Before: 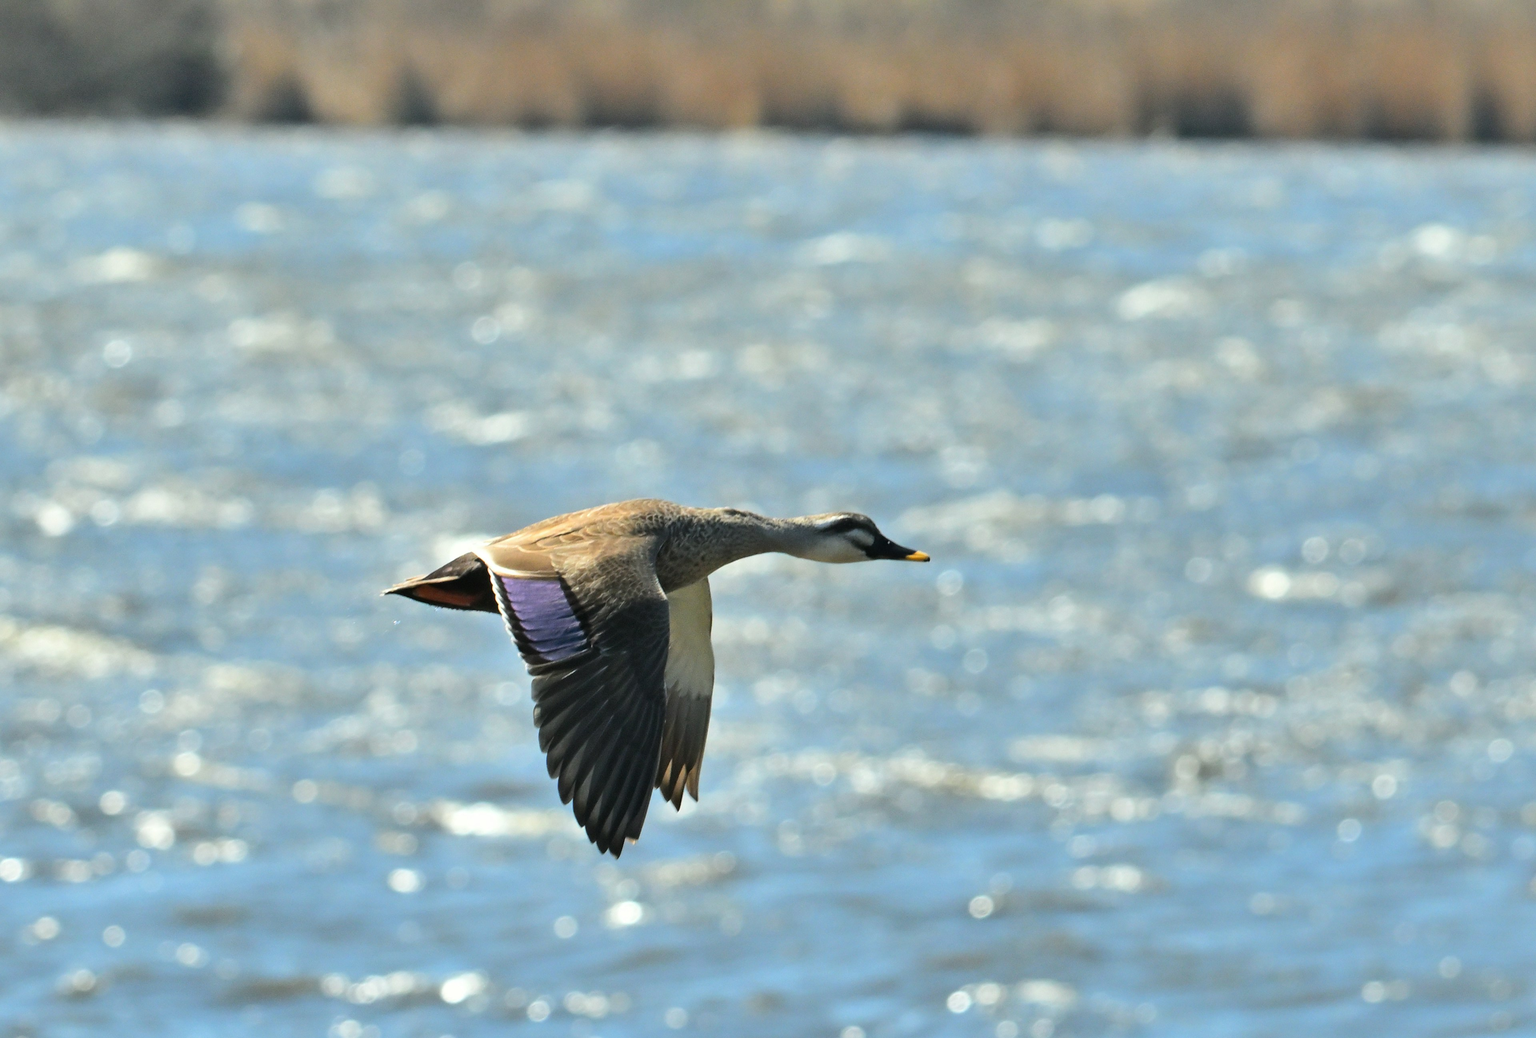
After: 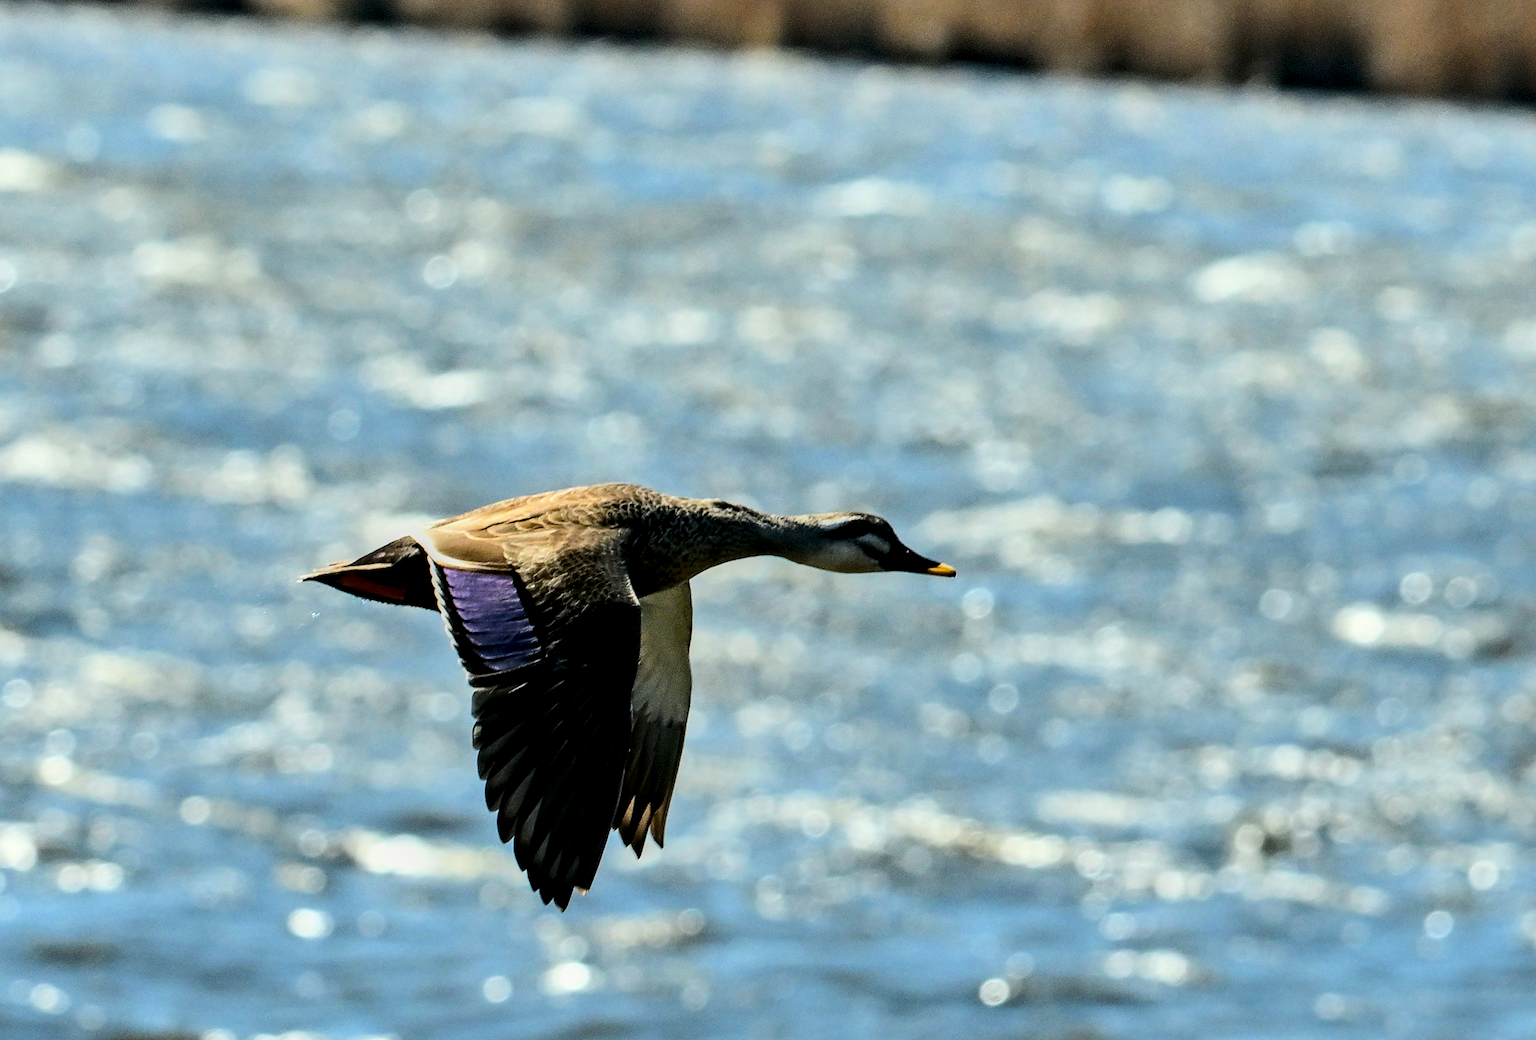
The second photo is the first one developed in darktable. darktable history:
crop and rotate: angle -3.12°, left 5.051%, top 5.167%, right 4.66%, bottom 4.268%
exposure: black level correction 0.009, exposure -0.668 EV, compensate highlight preservation false
local contrast: detail 150%
sharpen: amount 0.494
color balance rgb: perceptual saturation grading › global saturation 0.716%, global vibrance 20%
contrast brightness saturation: contrast 0.404, brightness 0.1, saturation 0.206
filmic rgb: black relative exposure -7.65 EV, white relative exposure 4.56 EV, hardness 3.61, color science v6 (2022)
